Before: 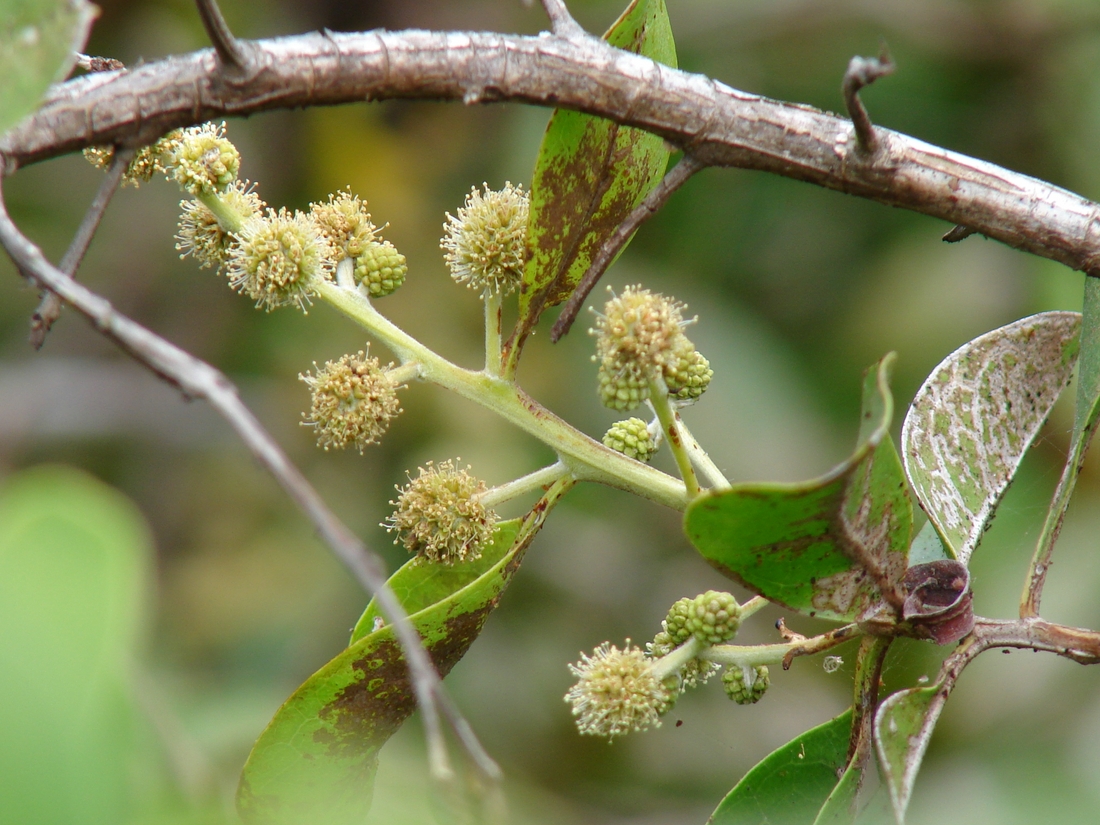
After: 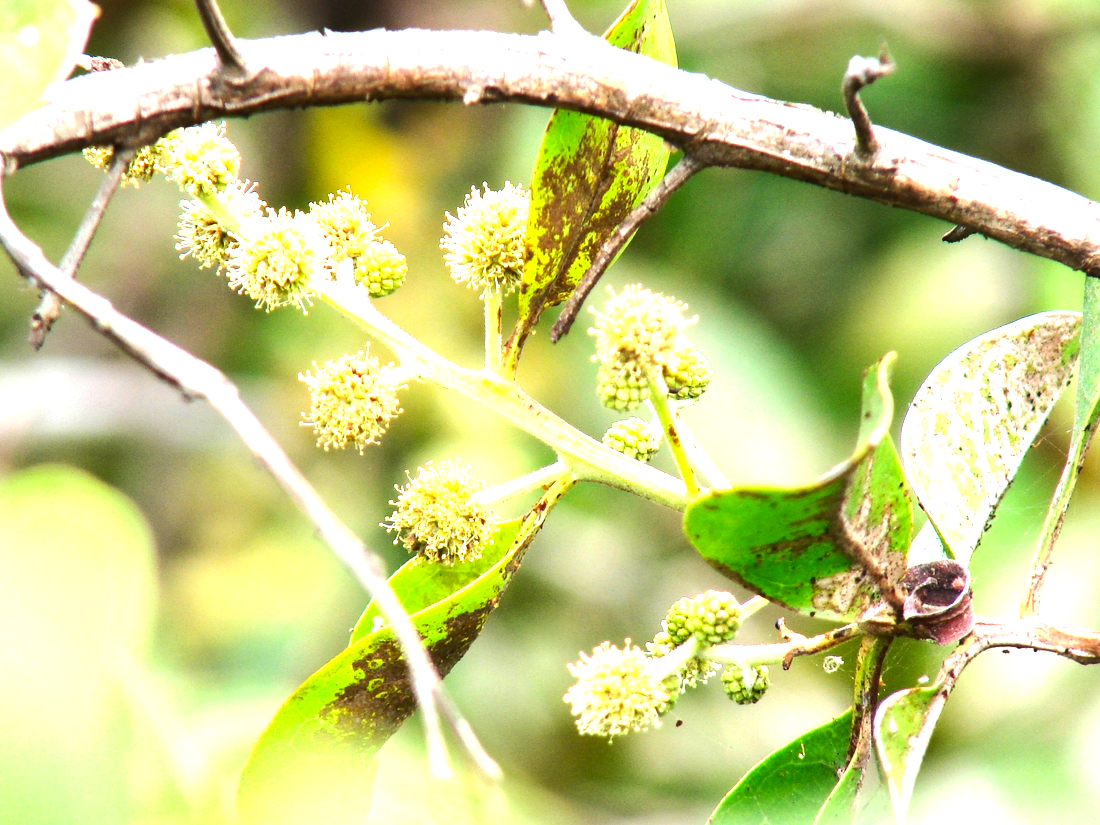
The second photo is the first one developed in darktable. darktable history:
tone equalizer: -8 EV -1.05 EV, -7 EV -0.99 EV, -6 EV -0.849 EV, -5 EV -0.56 EV, -3 EV 0.604 EV, -2 EV 0.874 EV, -1 EV 0.999 EV, +0 EV 1.06 EV, edges refinement/feathering 500, mask exposure compensation -1.57 EV, preserve details no
exposure: black level correction 0, exposure 1.097 EV, compensate highlight preservation false
contrast brightness saturation: contrast 0.043, saturation 0.154
